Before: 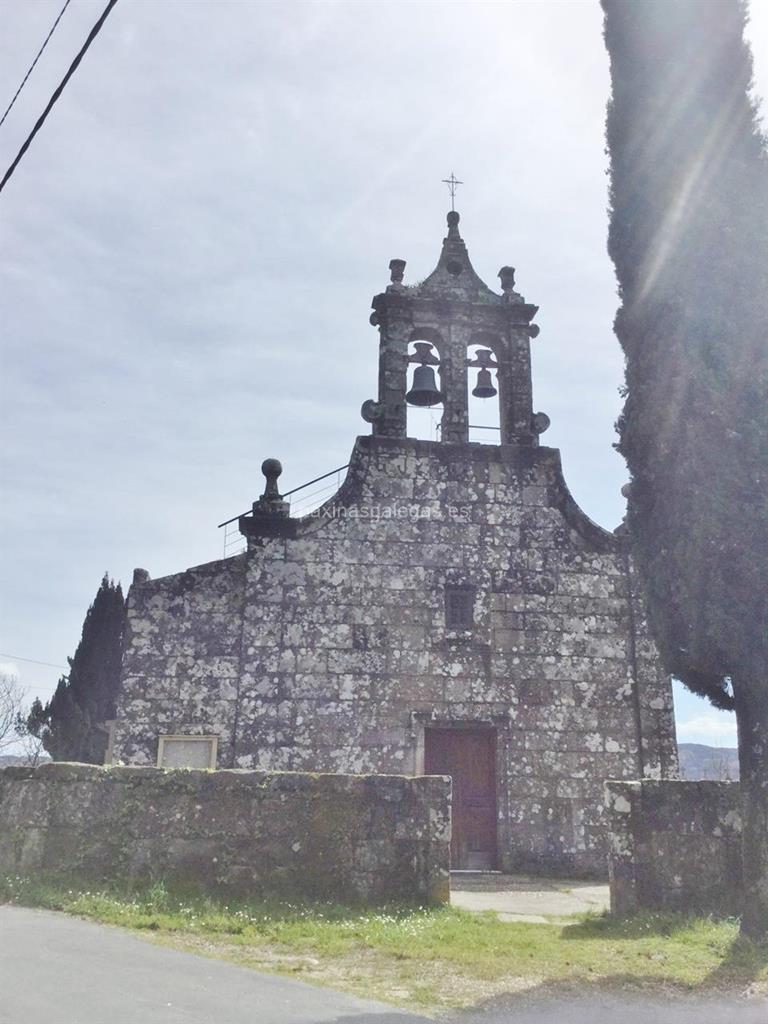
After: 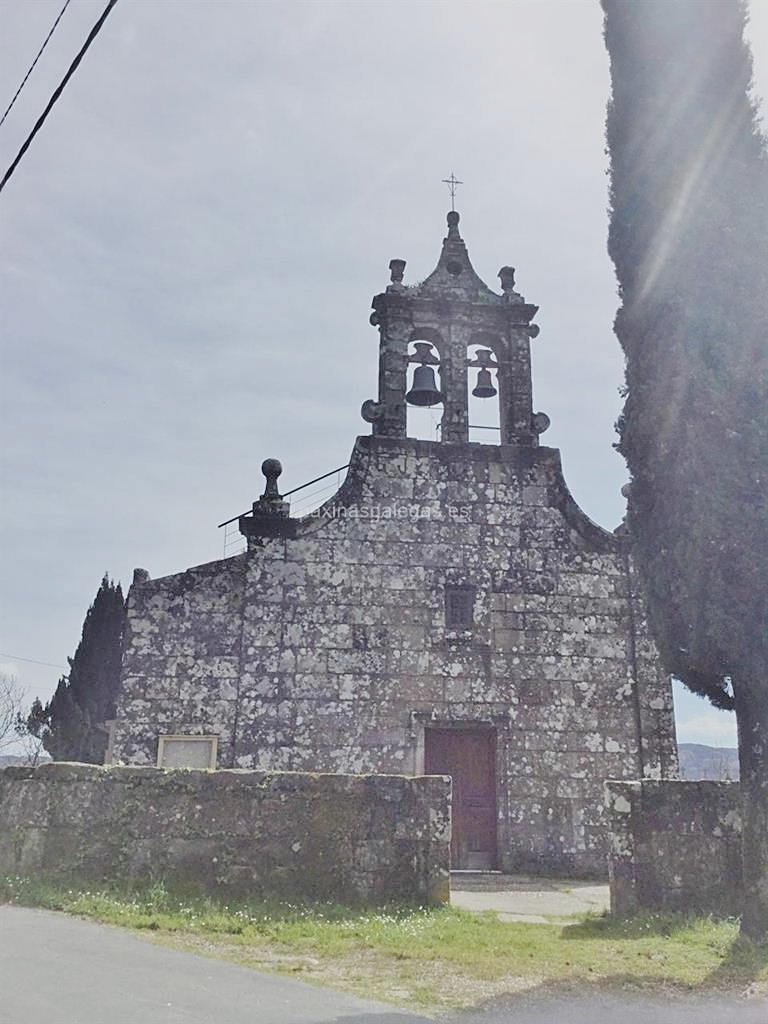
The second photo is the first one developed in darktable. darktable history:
sharpen: on, module defaults
filmic rgb: white relative exposure 3.9 EV, hardness 4.26
